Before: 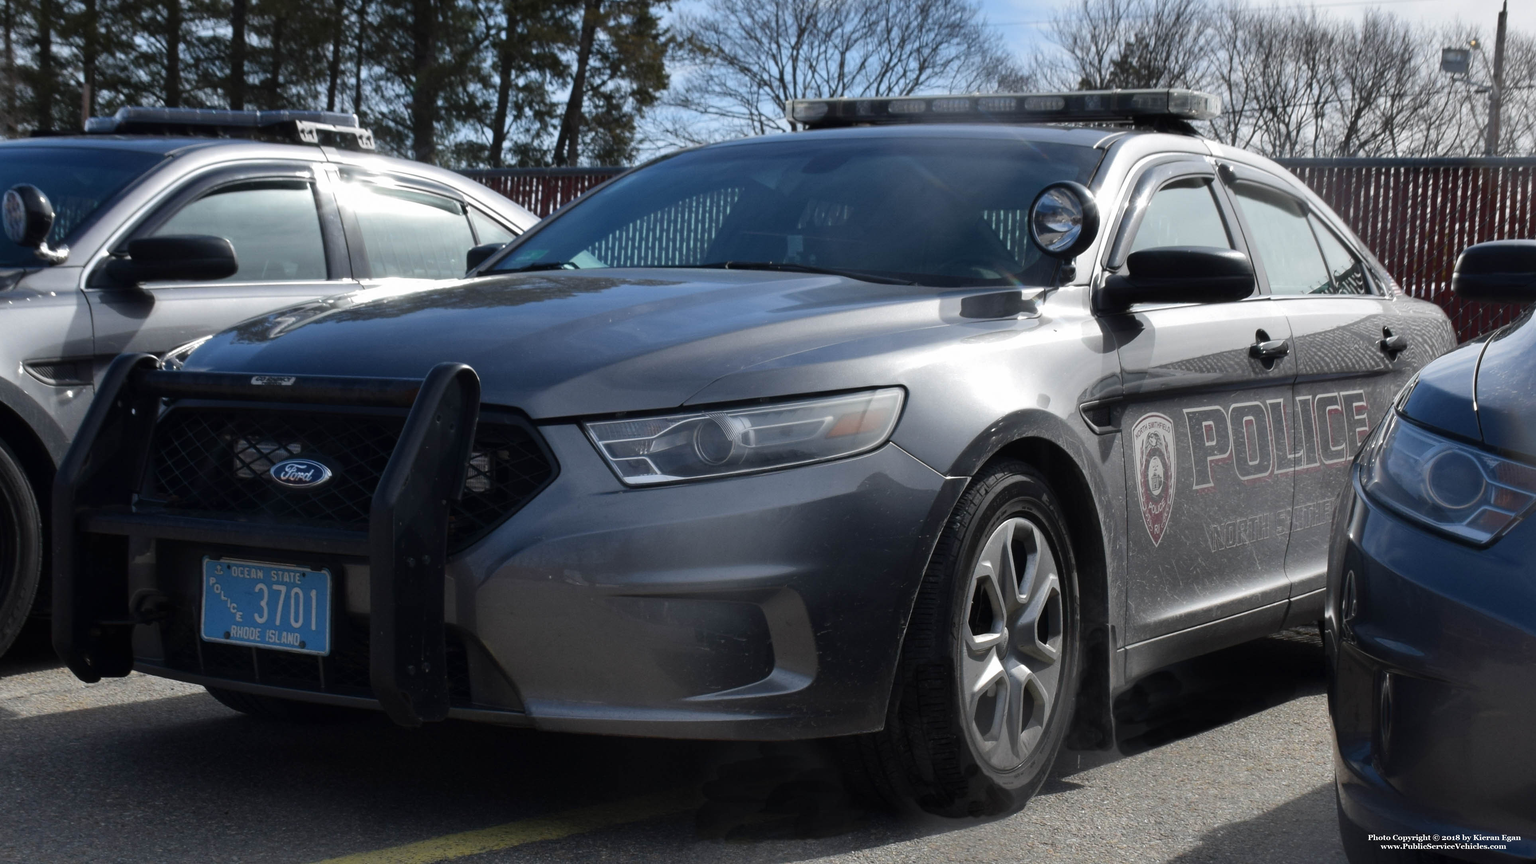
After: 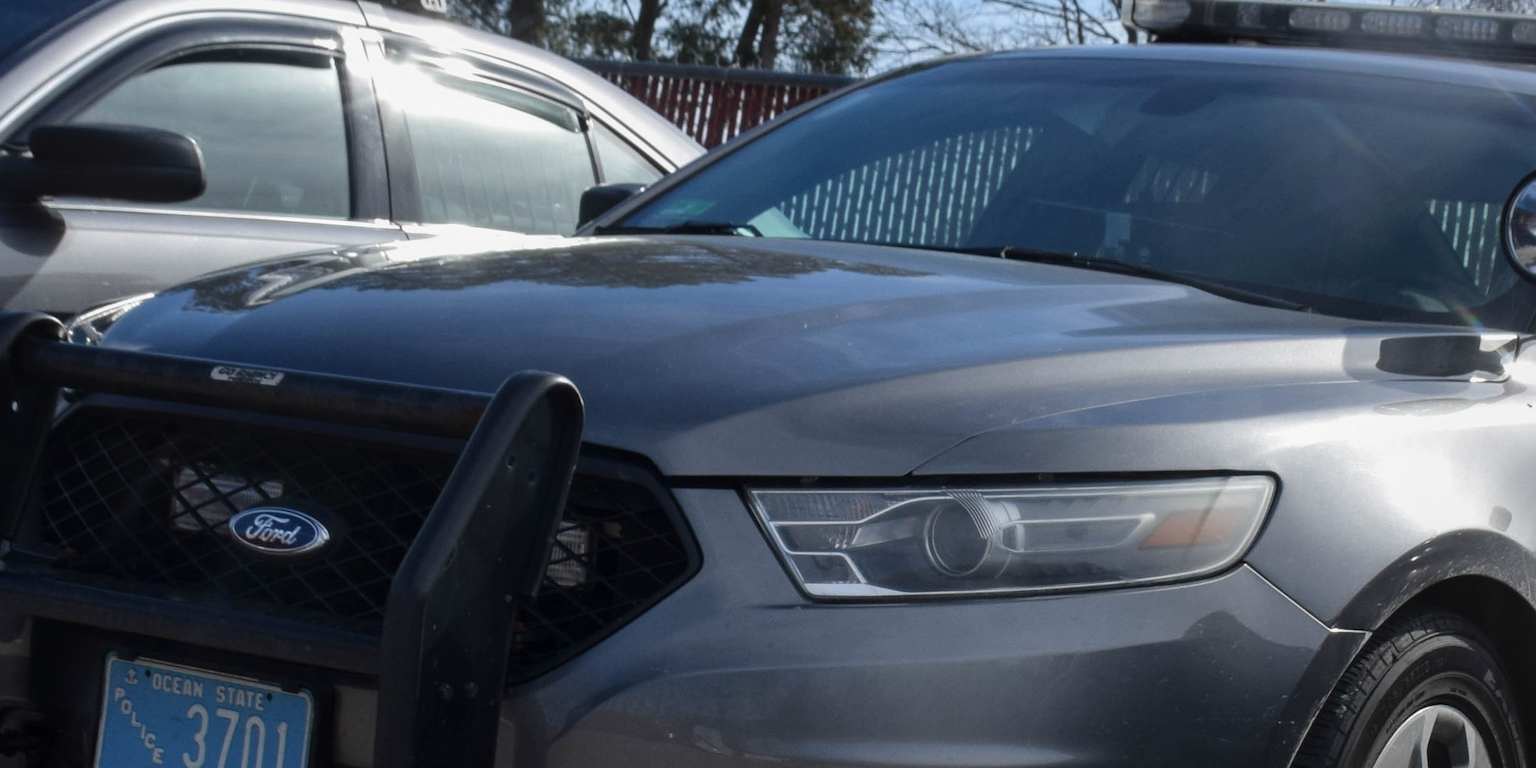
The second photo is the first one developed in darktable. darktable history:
crop and rotate: angle -4.99°, left 2.122%, top 6.945%, right 27.566%, bottom 30.519%
local contrast: detail 110%
